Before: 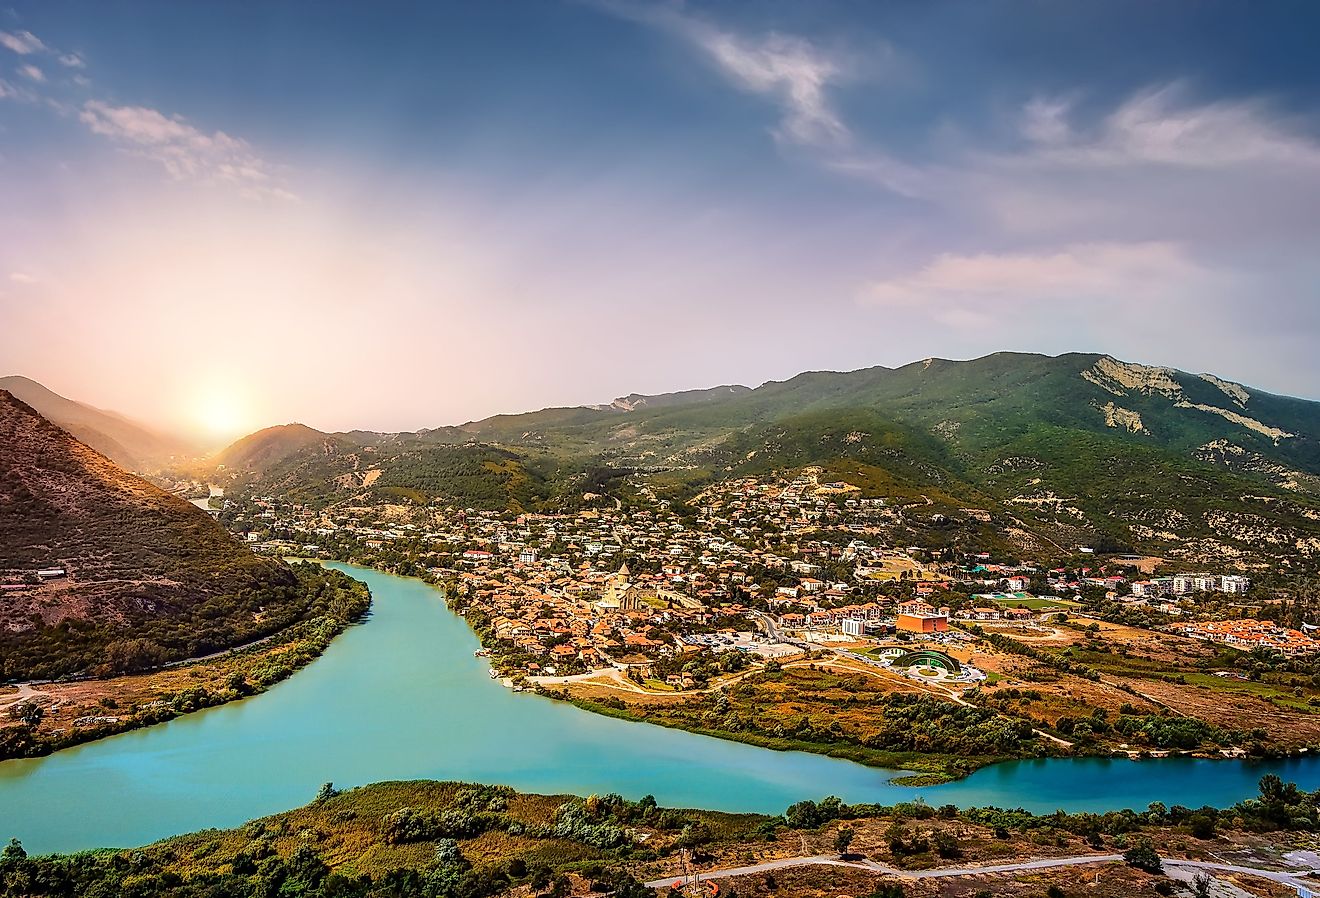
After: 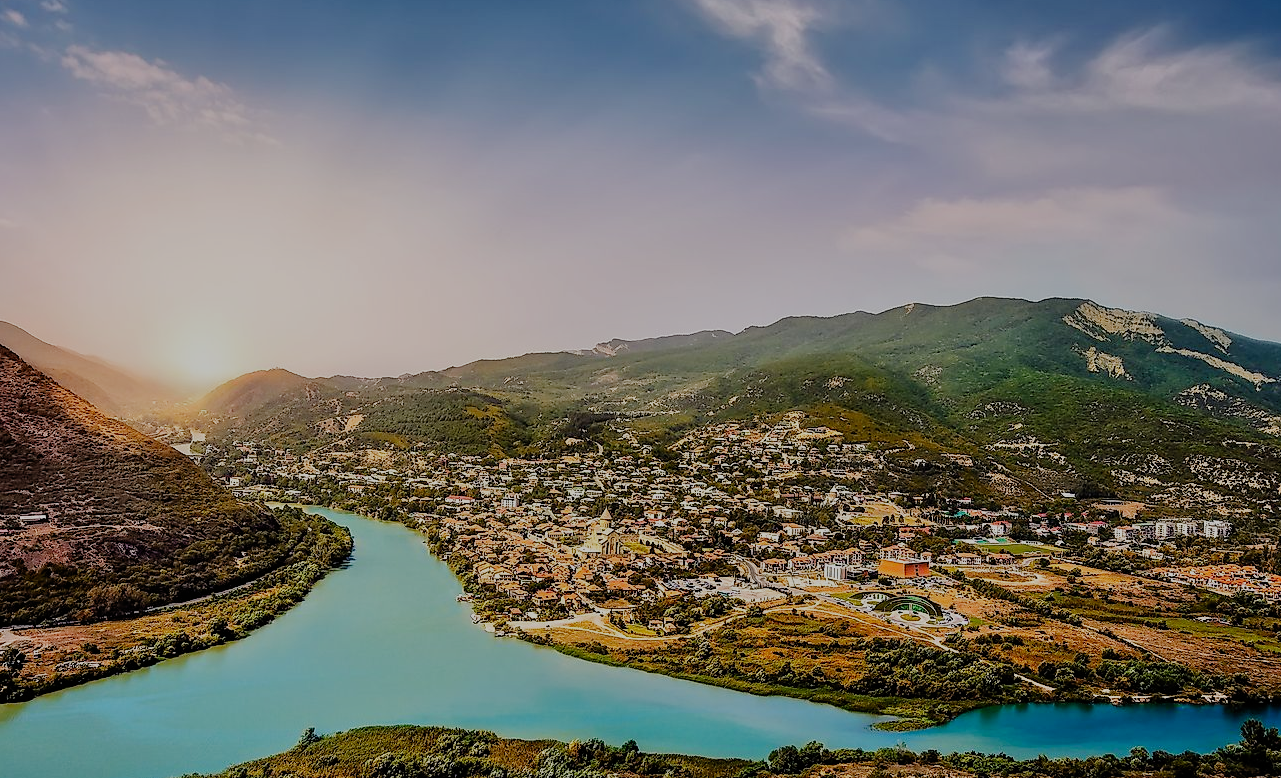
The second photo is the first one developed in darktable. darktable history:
crop: left 1.409%, top 6.18%, right 1.53%, bottom 7.079%
tone equalizer: -8 EV -0.001 EV, -7 EV 0.004 EV, -6 EV -0.015 EV, -5 EV 0.014 EV, -4 EV -0.024 EV, -3 EV 0.019 EV, -2 EV -0.054 EV, -1 EV -0.297 EV, +0 EV -0.597 EV
filmic rgb: black relative exposure -7.65 EV, white relative exposure 4.56 EV, hardness 3.61, preserve chrominance no, color science v4 (2020), type of noise poissonian
